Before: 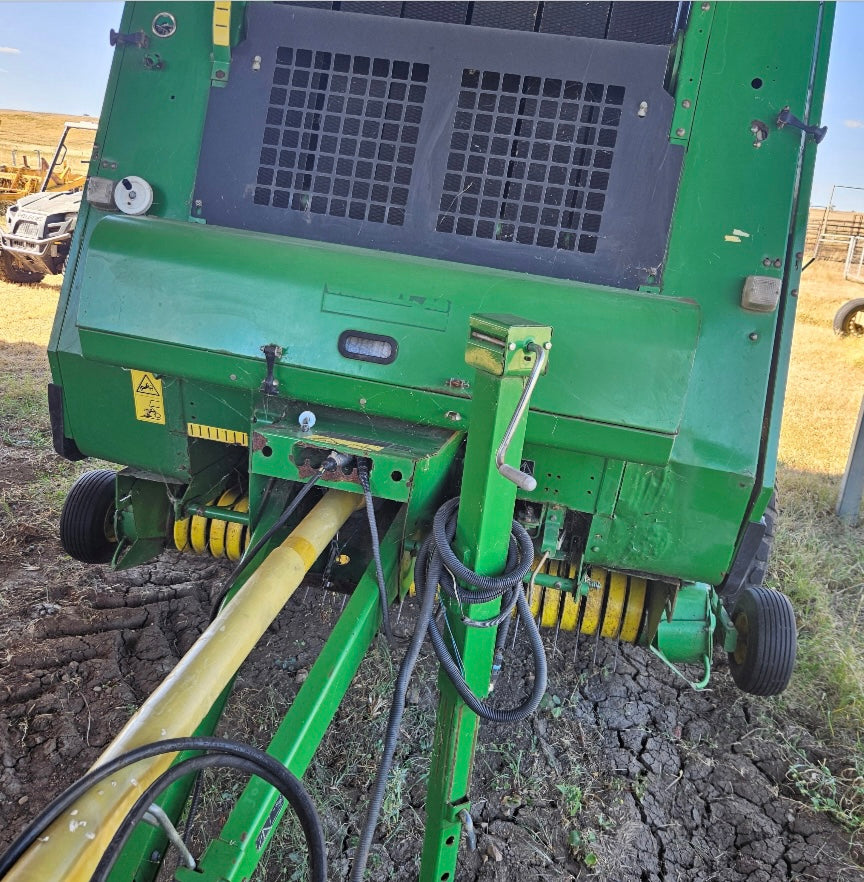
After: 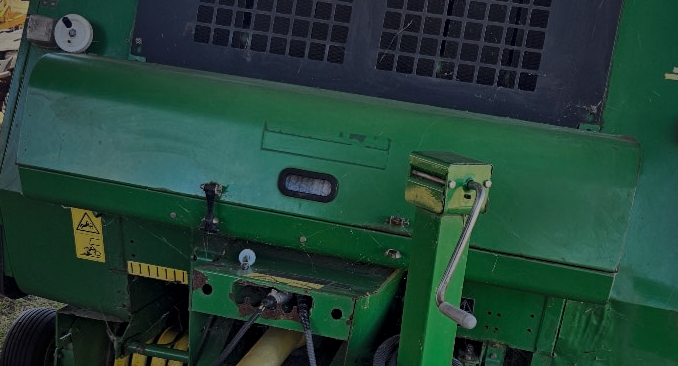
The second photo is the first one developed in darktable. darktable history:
local contrast: mode bilateral grid, contrast 20, coarseness 50, detail 140%, midtone range 0.2
crop: left 7.036%, top 18.398%, right 14.379%, bottom 40.043%
tone curve: curves: ch0 [(0, 0) (0.003, 0.014) (0.011, 0.019) (0.025, 0.029) (0.044, 0.047) (0.069, 0.071) (0.1, 0.101) (0.136, 0.131) (0.177, 0.166) (0.224, 0.212) (0.277, 0.263) (0.335, 0.32) (0.399, 0.387) (0.468, 0.459) (0.543, 0.541) (0.623, 0.626) (0.709, 0.717) (0.801, 0.813) (0.898, 0.909) (1, 1)], preserve colors none
tone equalizer: -8 EV -2 EV, -7 EV -2 EV, -6 EV -2 EV, -5 EV -2 EV, -4 EV -2 EV, -3 EV -2 EV, -2 EV -2 EV, -1 EV -1.63 EV, +0 EV -2 EV
